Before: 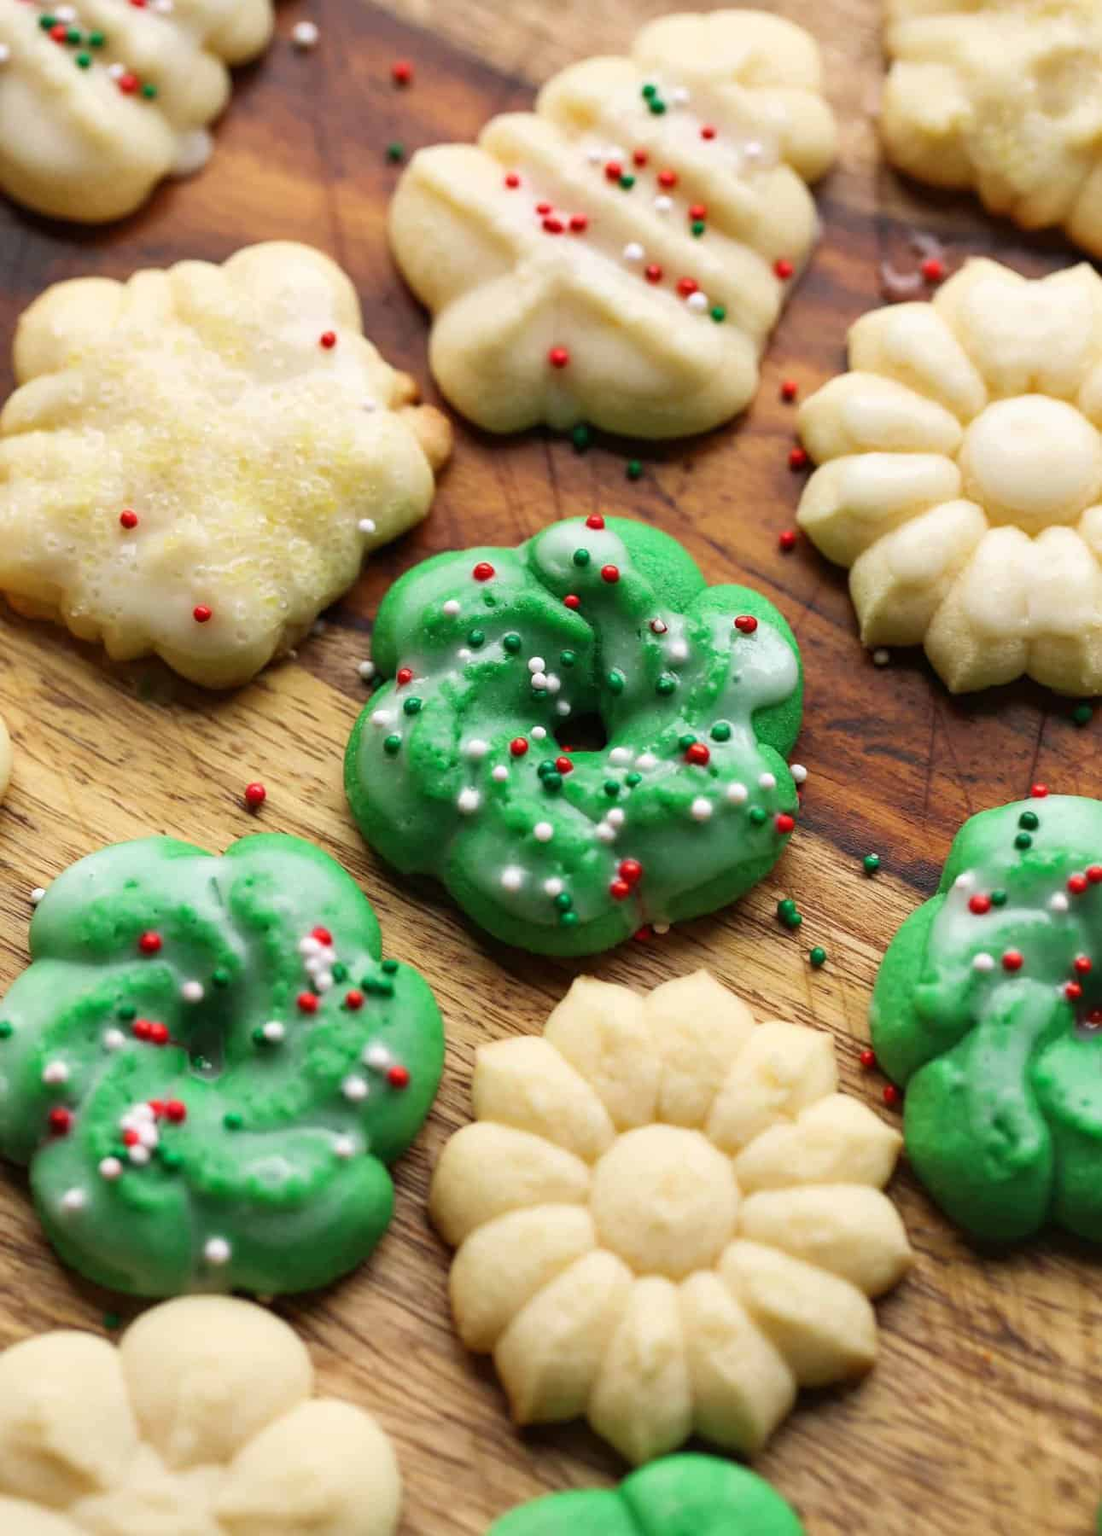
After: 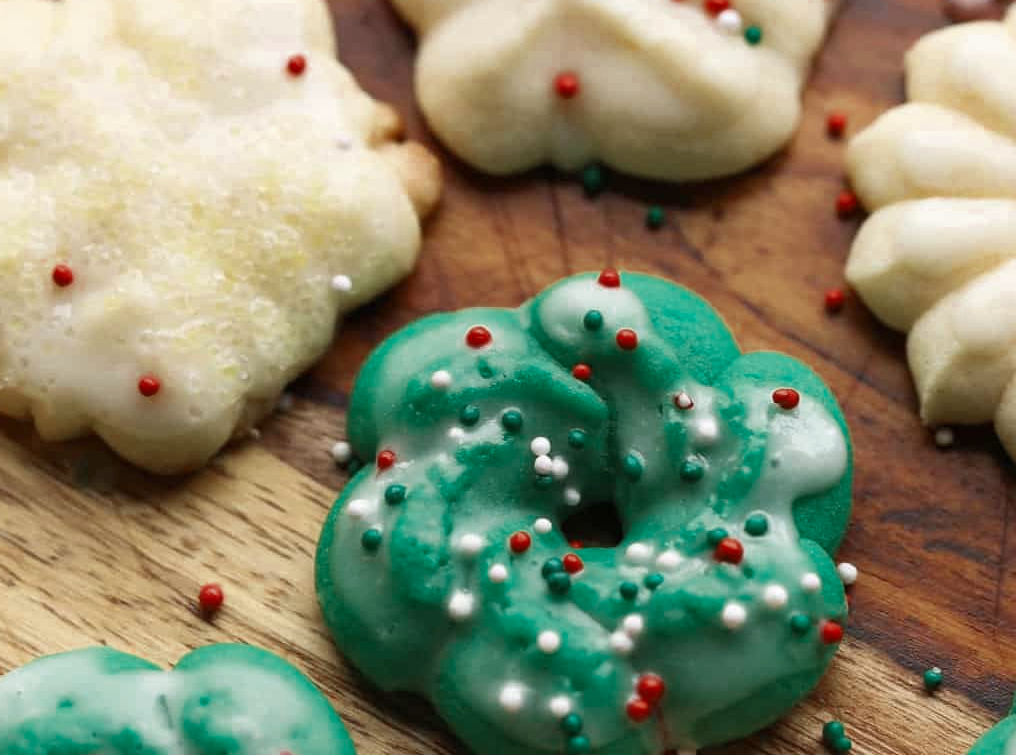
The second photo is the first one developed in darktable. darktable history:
exposure: compensate highlight preservation false
crop: left 6.823%, top 18.534%, right 14.449%, bottom 39.521%
color zones: curves: ch0 [(0, 0.5) (0.125, 0.4) (0.25, 0.5) (0.375, 0.4) (0.5, 0.4) (0.625, 0.6) (0.75, 0.6) (0.875, 0.5)]; ch1 [(0, 0.35) (0.125, 0.45) (0.25, 0.35) (0.375, 0.35) (0.5, 0.35) (0.625, 0.35) (0.75, 0.45) (0.875, 0.35)]; ch2 [(0, 0.6) (0.125, 0.5) (0.25, 0.5) (0.375, 0.6) (0.5, 0.6) (0.625, 0.5) (0.75, 0.5) (0.875, 0.5)]
